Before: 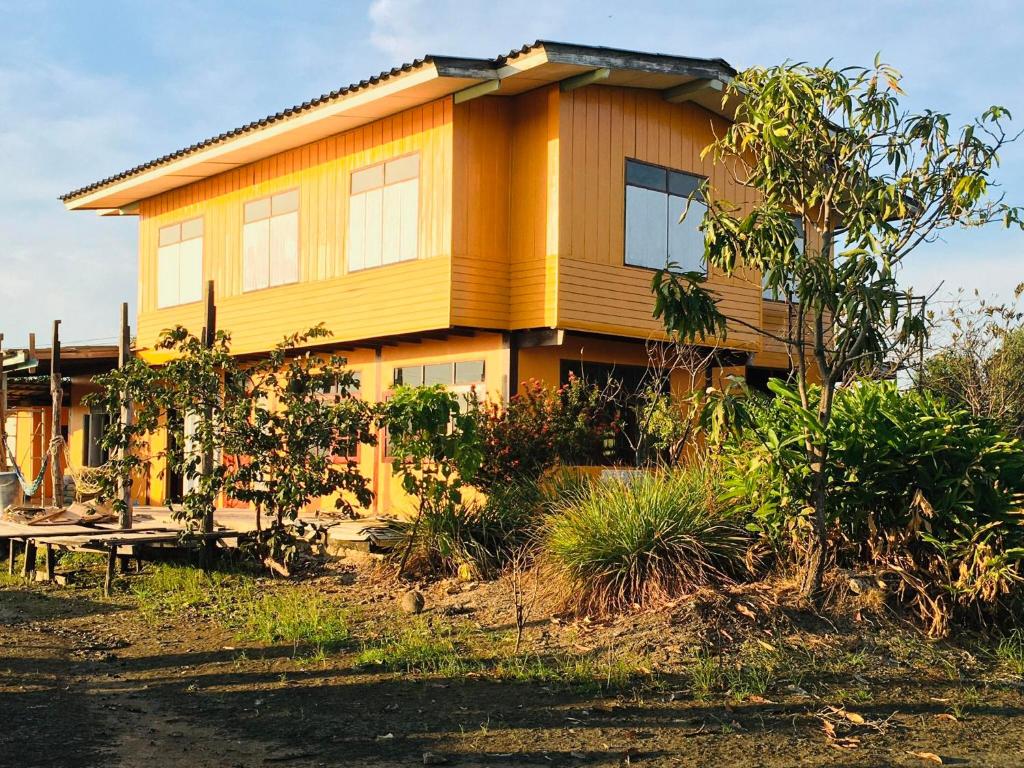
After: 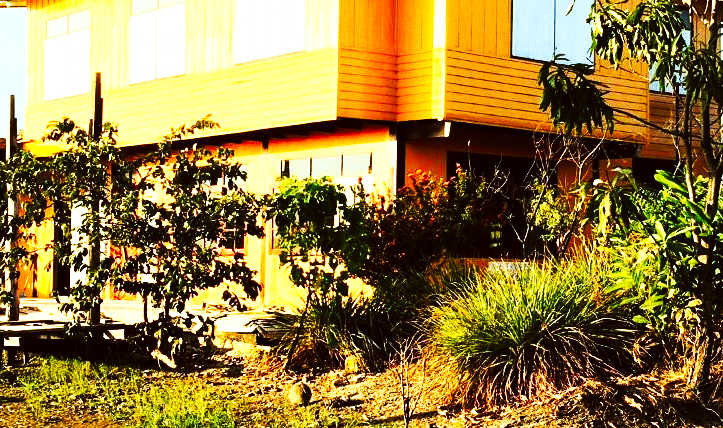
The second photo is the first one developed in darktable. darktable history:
velvia: on, module defaults
crop: left 11.078%, top 27.213%, right 18.244%, bottom 16.978%
color correction: highlights a* -5.05, highlights b* -4.11, shadows a* 3.78, shadows b* 4.09
exposure: compensate exposure bias true, compensate highlight preservation false
tone curve: curves: ch0 [(0, 0) (0.003, 0.003) (0.011, 0.005) (0.025, 0.005) (0.044, 0.008) (0.069, 0.015) (0.1, 0.023) (0.136, 0.032) (0.177, 0.046) (0.224, 0.072) (0.277, 0.124) (0.335, 0.174) (0.399, 0.253) (0.468, 0.365) (0.543, 0.519) (0.623, 0.675) (0.709, 0.805) (0.801, 0.908) (0.898, 0.97) (1, 1)], preserve colors none
tone equalizer: -8 EV 0.001 EV, -7 EV -0.002 EV, -6 EV 0.005 EV, -5 EV -0.057 EV, -4 EV -0.112 EV, -3 EV -0.14 EV, -2 EV 0.253 EV, -1 EV 0.707 EV, +0 EV 0.475 EV
